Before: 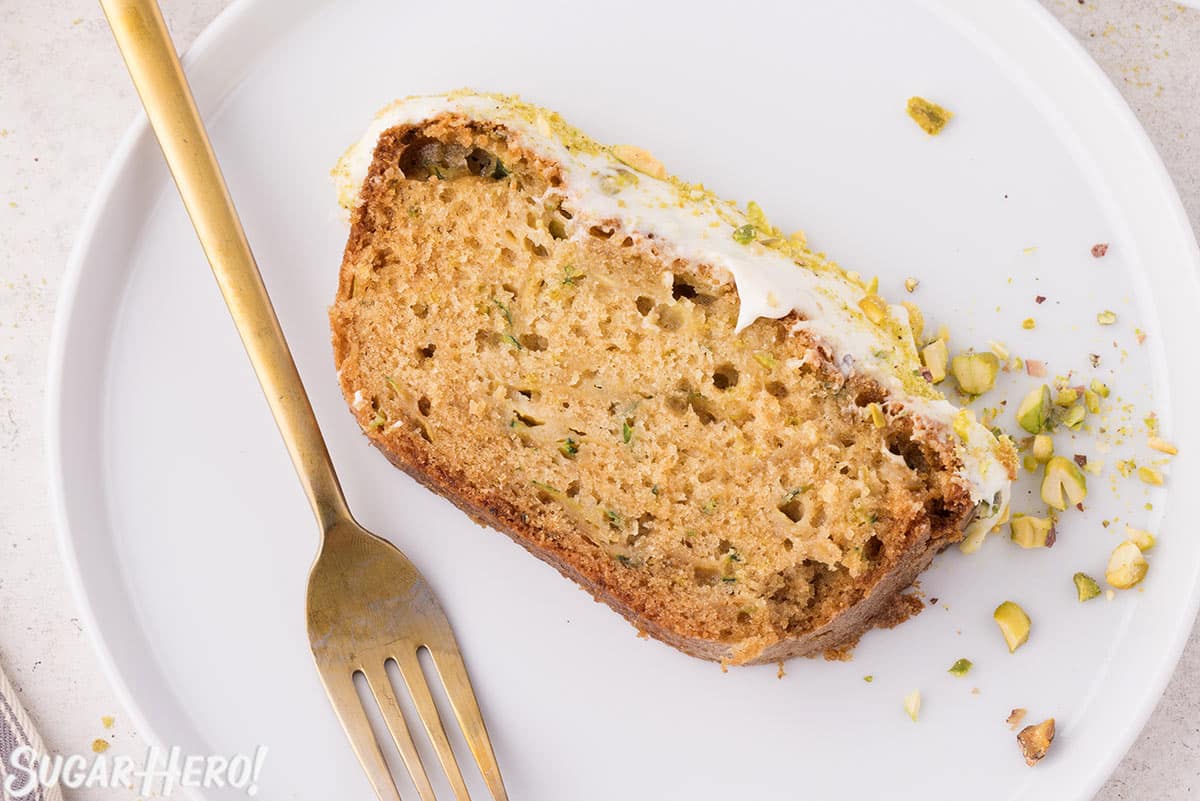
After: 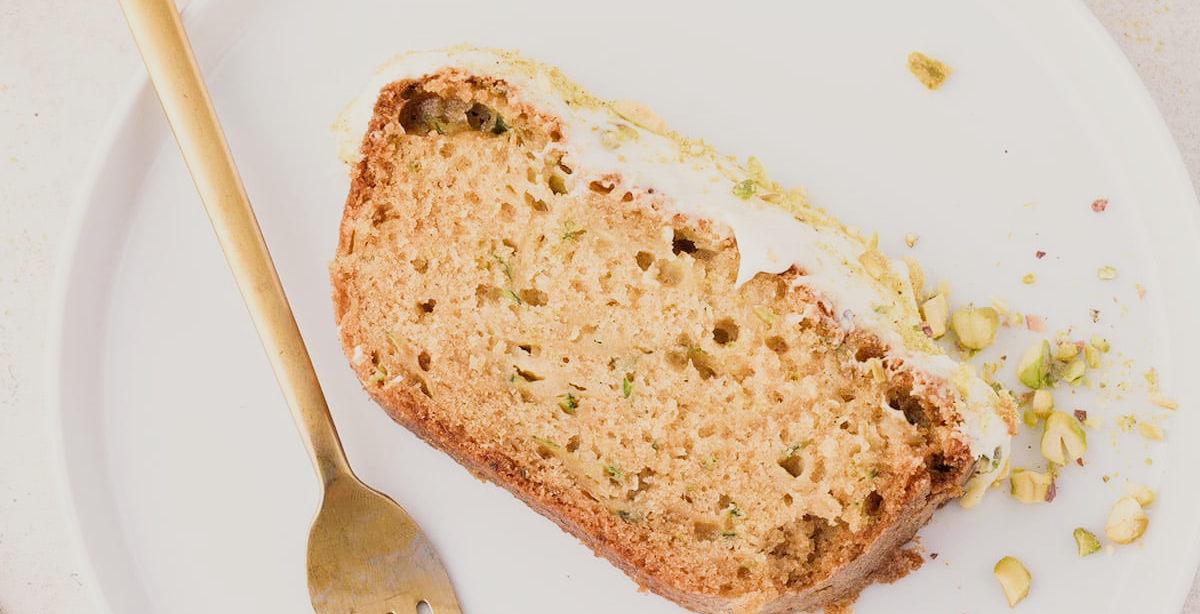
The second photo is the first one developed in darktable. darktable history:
crop: top 5.667%, bottom 17.637%
filmic rgb: black relative exposure -13 EV, threshold 3 EV, target white luminance 85%, hardness 6.3, latitude 42.11%, contrast 0.858, shadows ↔ highlights balance 8.63%, color science v4 (2020), enable highlight reconstruction true
exposure: black level correction 0, exposure 0.7 EV, compensate highlight preservation false
color correction: highlights b* 3
